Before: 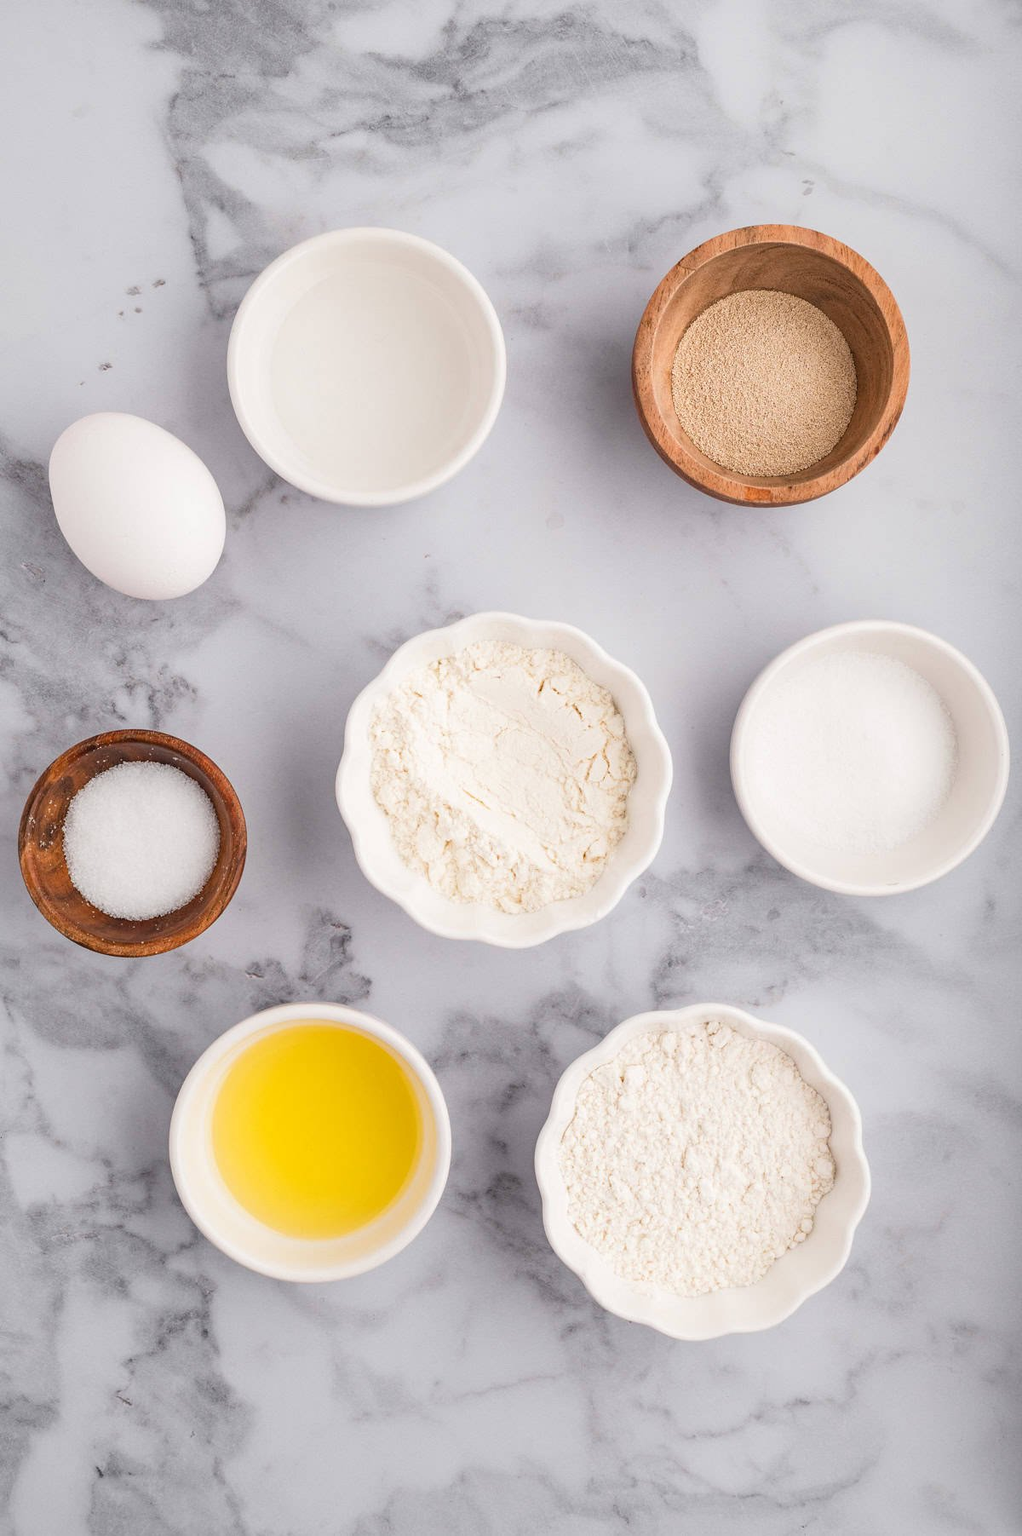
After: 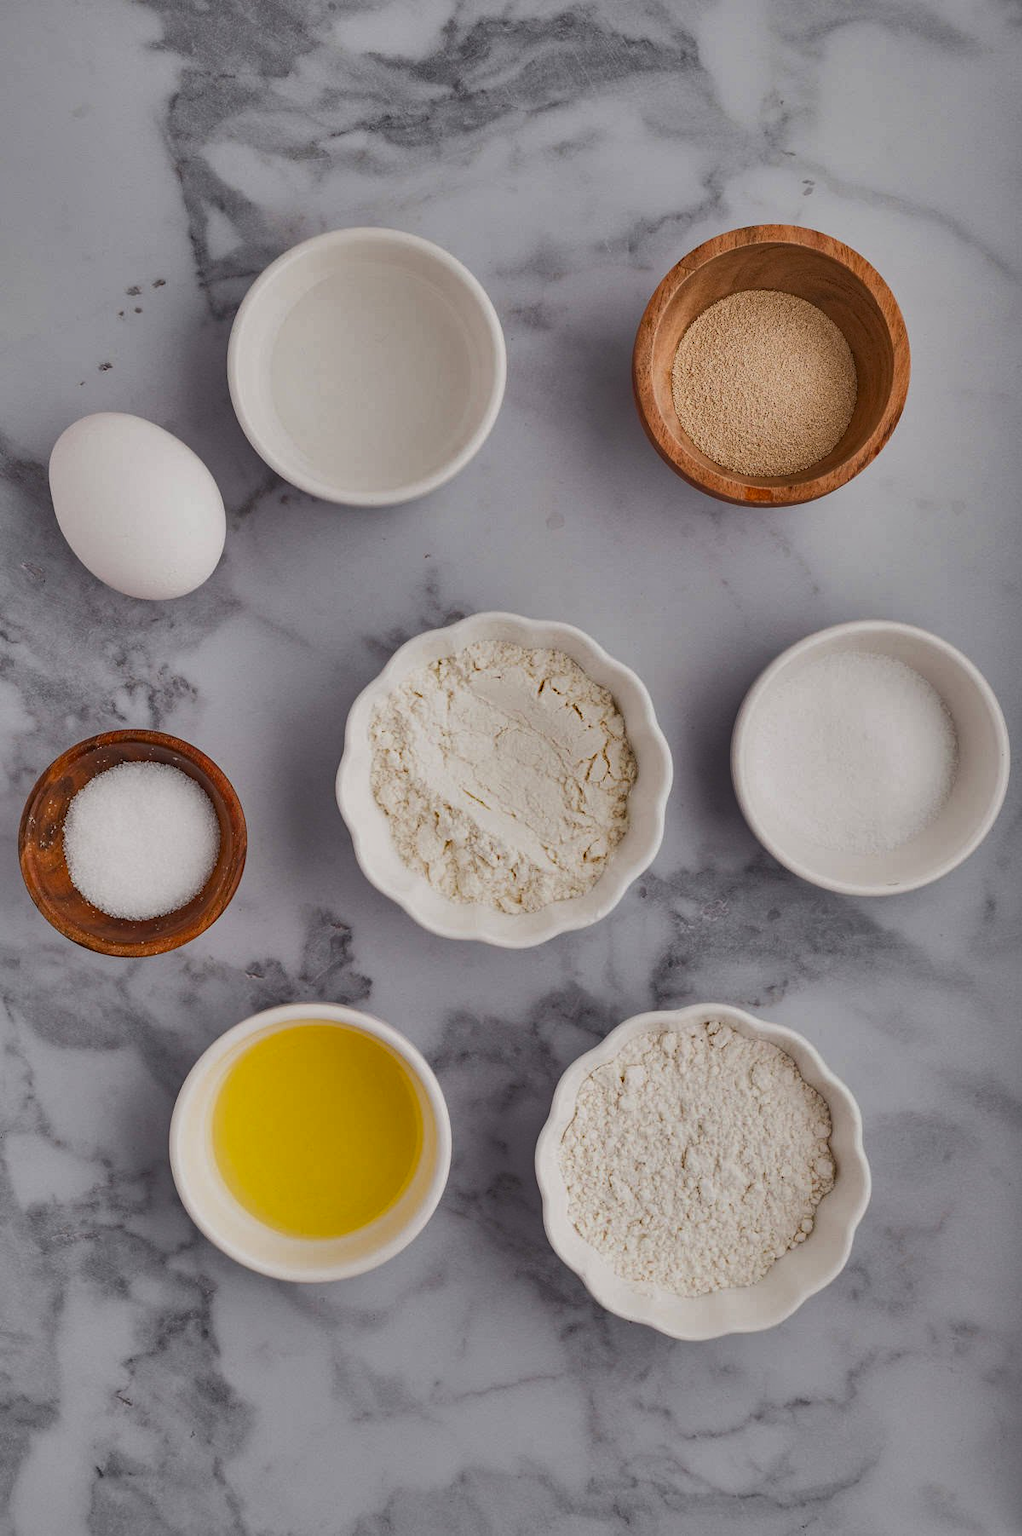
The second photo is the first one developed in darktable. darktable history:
shadows and highlights: shadows 82.61, white point adjustment -8.88, highlights -61.41, soften with gaussian
